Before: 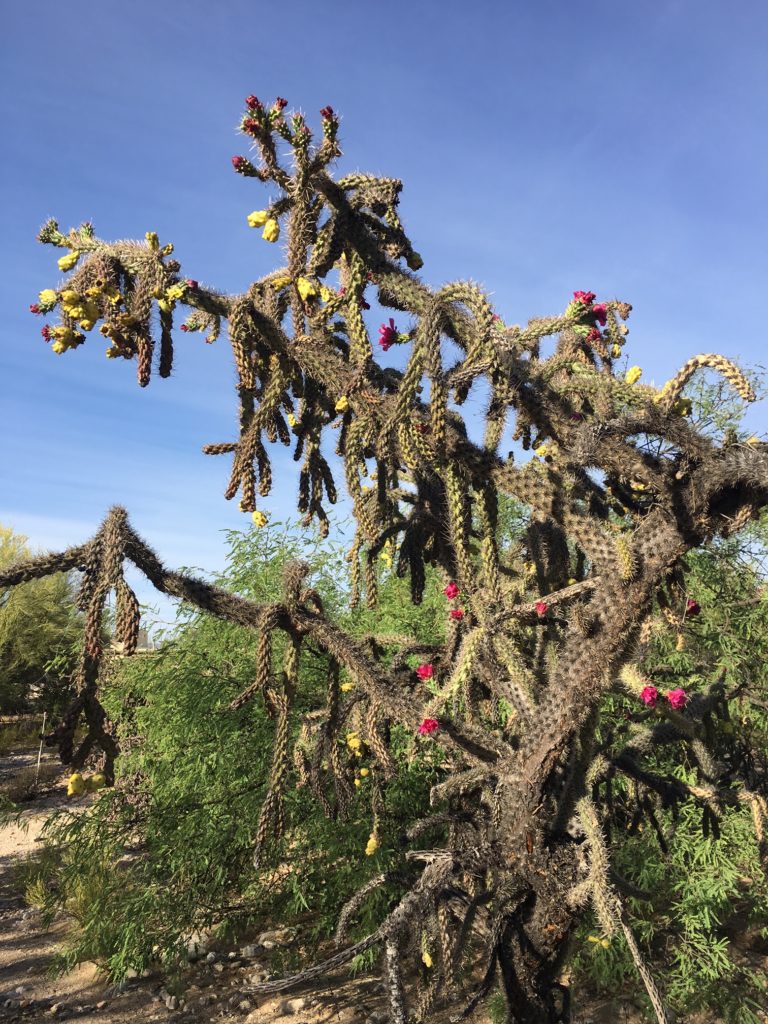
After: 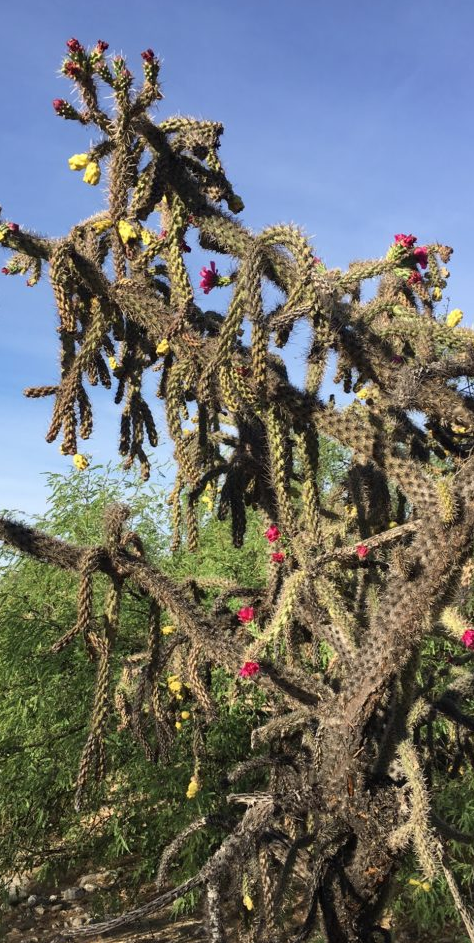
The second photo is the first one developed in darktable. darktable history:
crop and rotate: left 23.372%, top 5.621%, right 14.828%, bottom 2.28%
